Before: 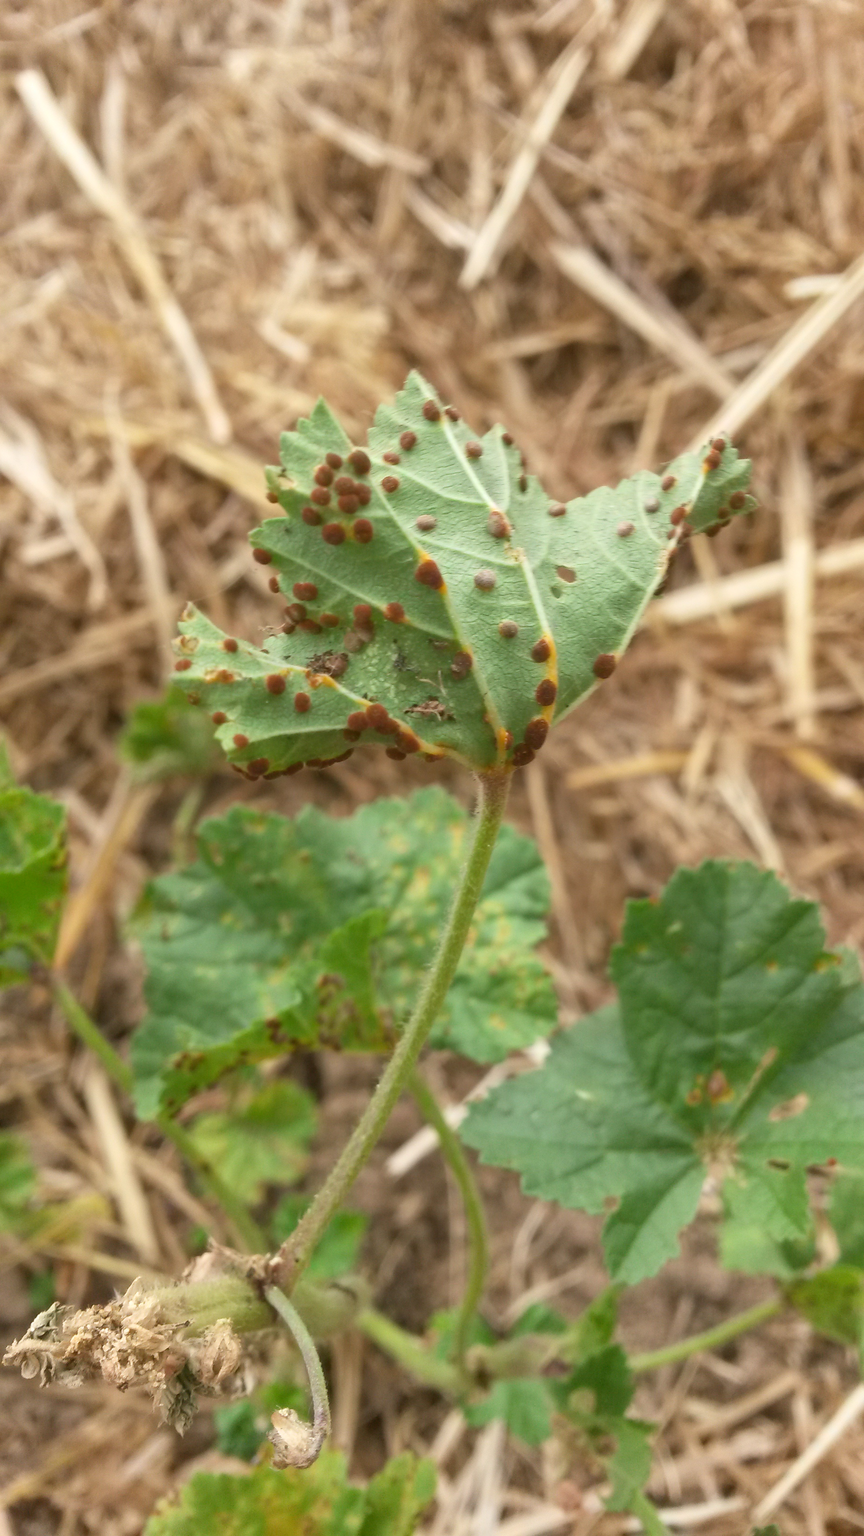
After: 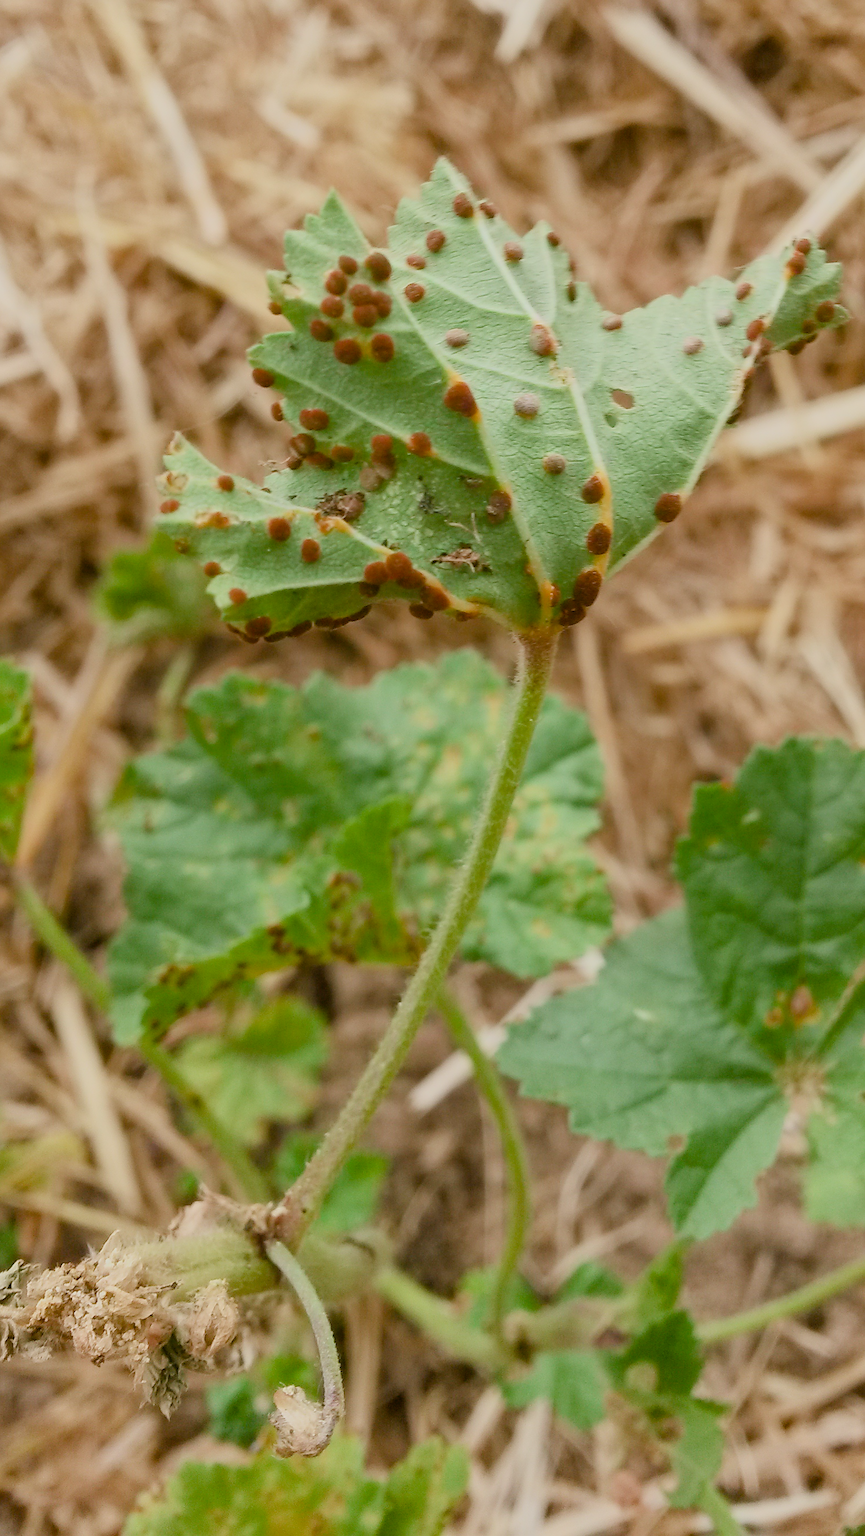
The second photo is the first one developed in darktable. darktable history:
filmic rgb: black relative exposure -7.17 EV, white relative exposure 5.35 EV, hardness 3.03, color science v6 (2022)
crop and rotate: left 4.682%, top 15.472%, right 10.652%
sharpen: on, module defaults
color balance rgb: perceptual saturation grading › global saturation 20%, perceptual saturation grading › highlights -49.216%, perceptual saturation grading › shadows 26.199%, perceptual brilliance grading › highlights 2.957%, global vibrance 20%
